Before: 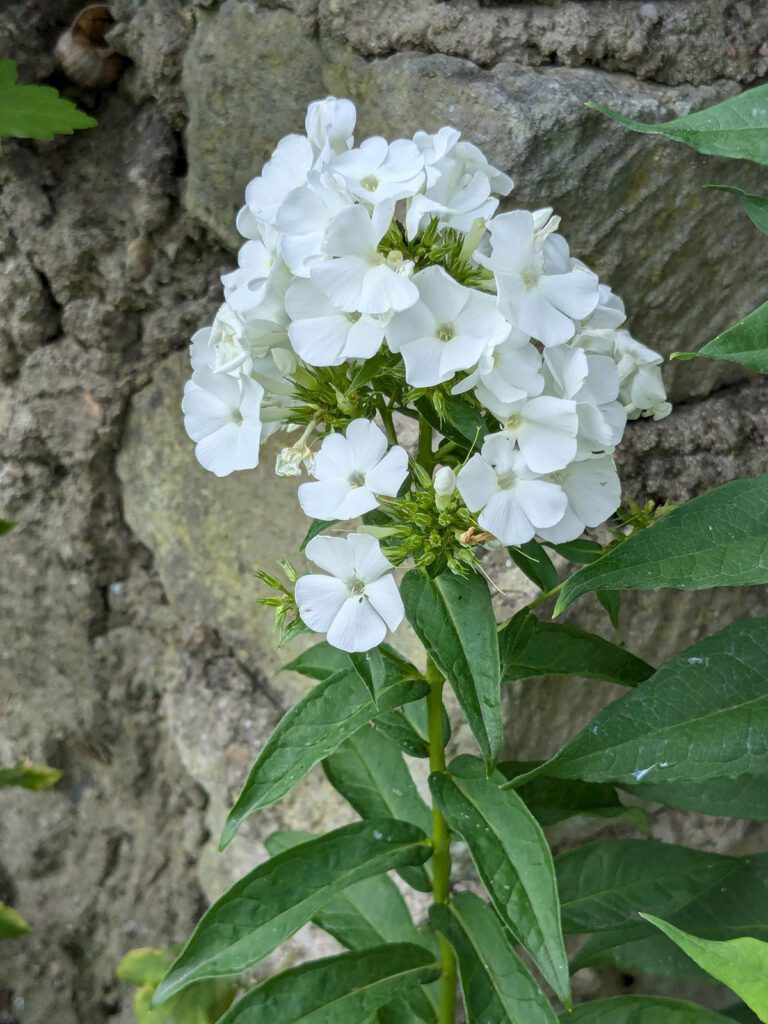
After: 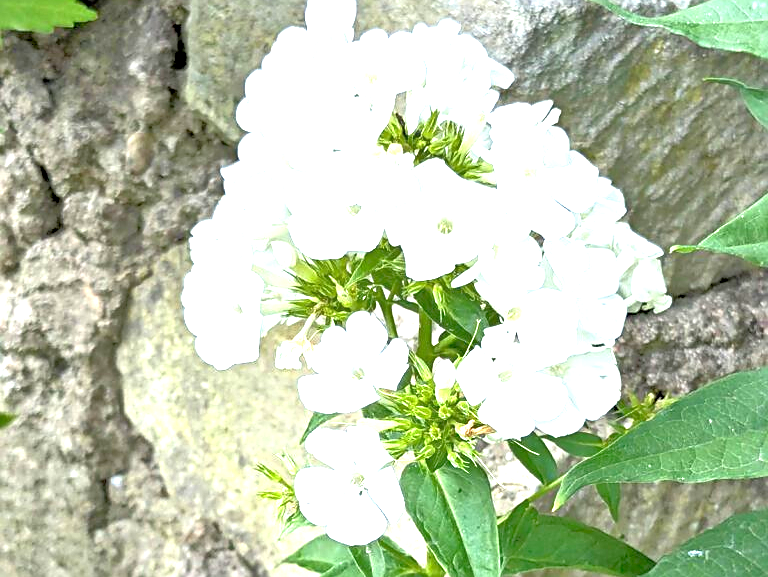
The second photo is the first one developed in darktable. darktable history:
crop and rotate: top 10.484%, bottom 33.159%
exposure: black level correction 0.001, exposure 1.727 EV, compensate exposure bias true, compensate highlight preservation false
tone equalizer: -7 EV 0.157 EV, -6 EV 0.616 EV, -5 EV 1.19 EV, -4 EV 1.34 EV, -3 EV 1.18 EV, -2 EV 0.6 EV, -1 EV 0.148 EV
sharpen: on, module defaults
